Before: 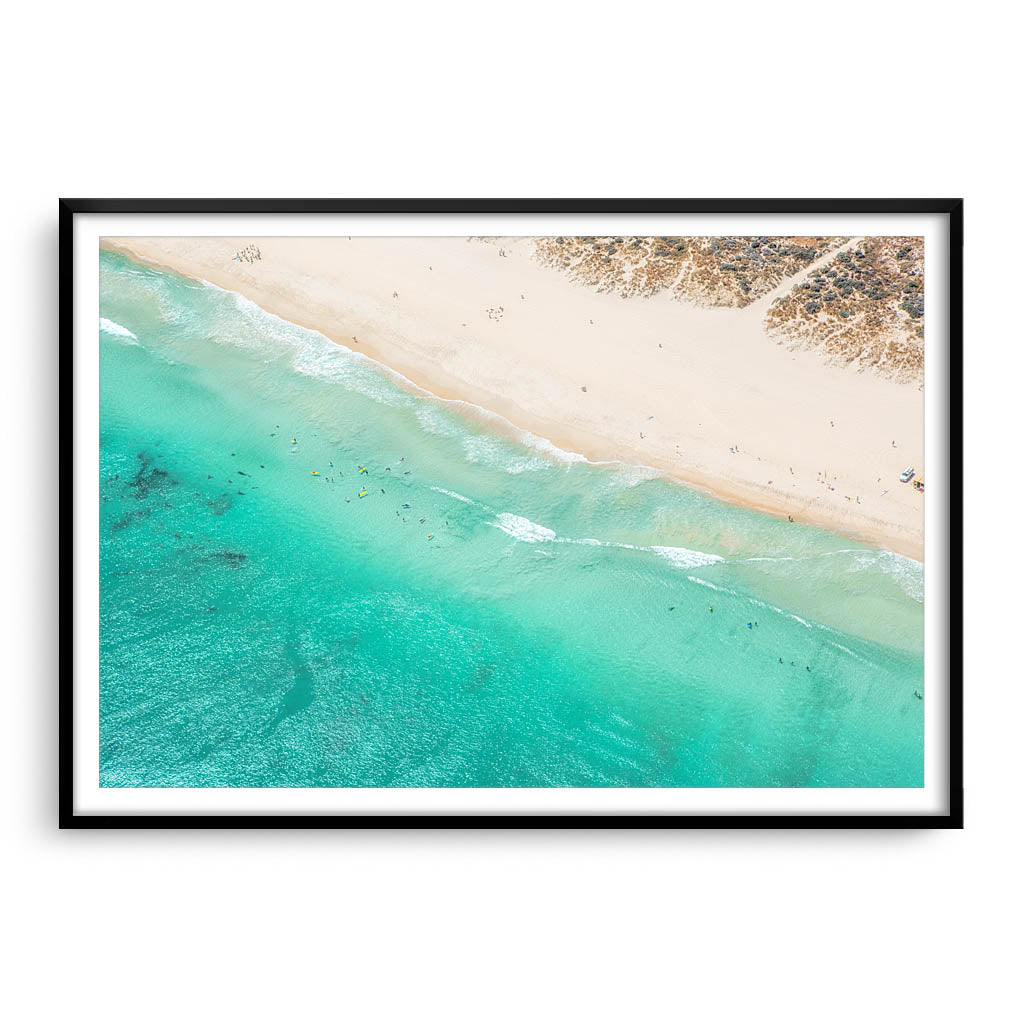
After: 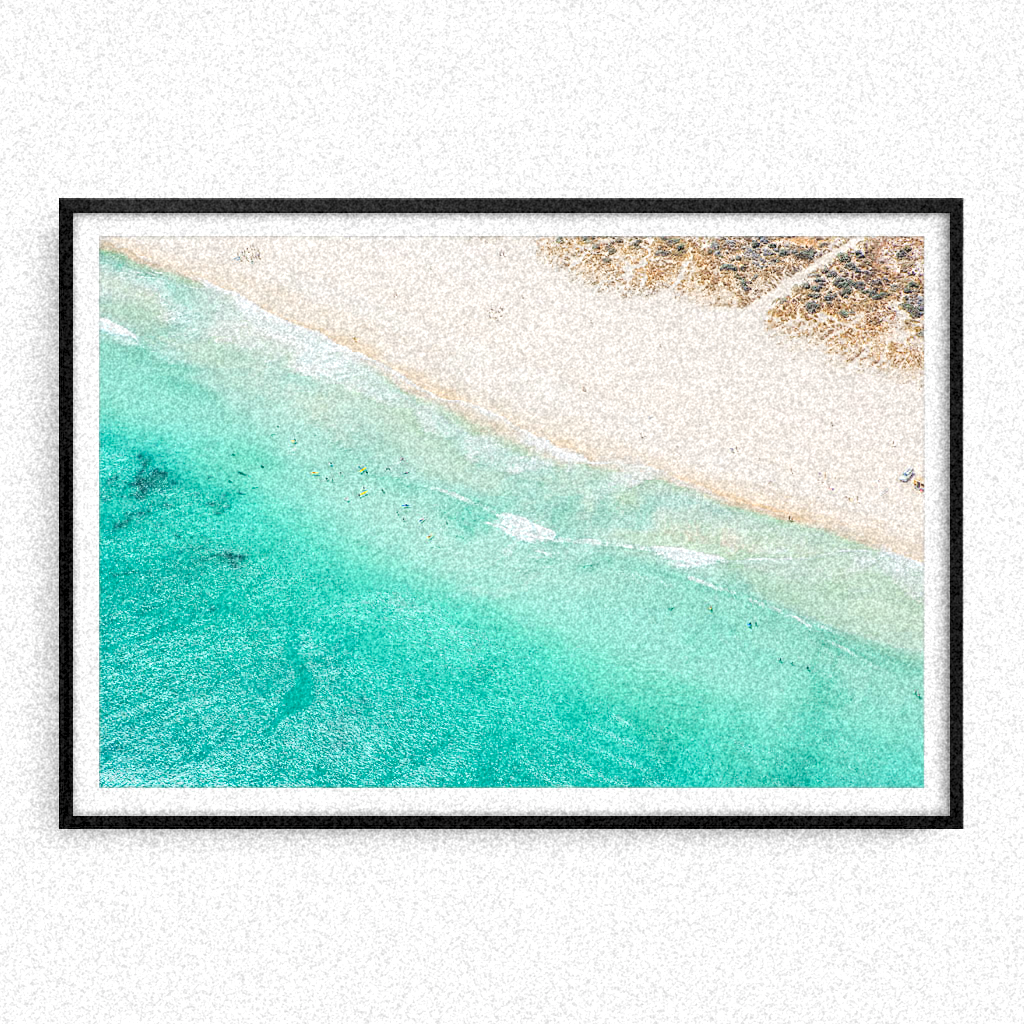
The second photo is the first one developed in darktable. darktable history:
tone curve: curves: ch0 [(0, 0) (0.003, 0.065) (0.011, 0.072) (0.025, 0.09) (0.044, 0.104) (0.069, 0.116) (0.1, 0.127) (0.136, 0.15) (0.177, 0.184) (0.224, 0.223) (0.277, 0.28) (0.335, 0.361) (0.399, 0.443) (0.468, 0.525) (0.543, 0.616) (0.623, 0.713) (0.709, 0.79) (0.801, 0.866) (0.898, 0.933) (1, 1)], preserve colors none
grain: coarseness 46.9 ISO, strength 50.21%, mid-tones bias 0%
